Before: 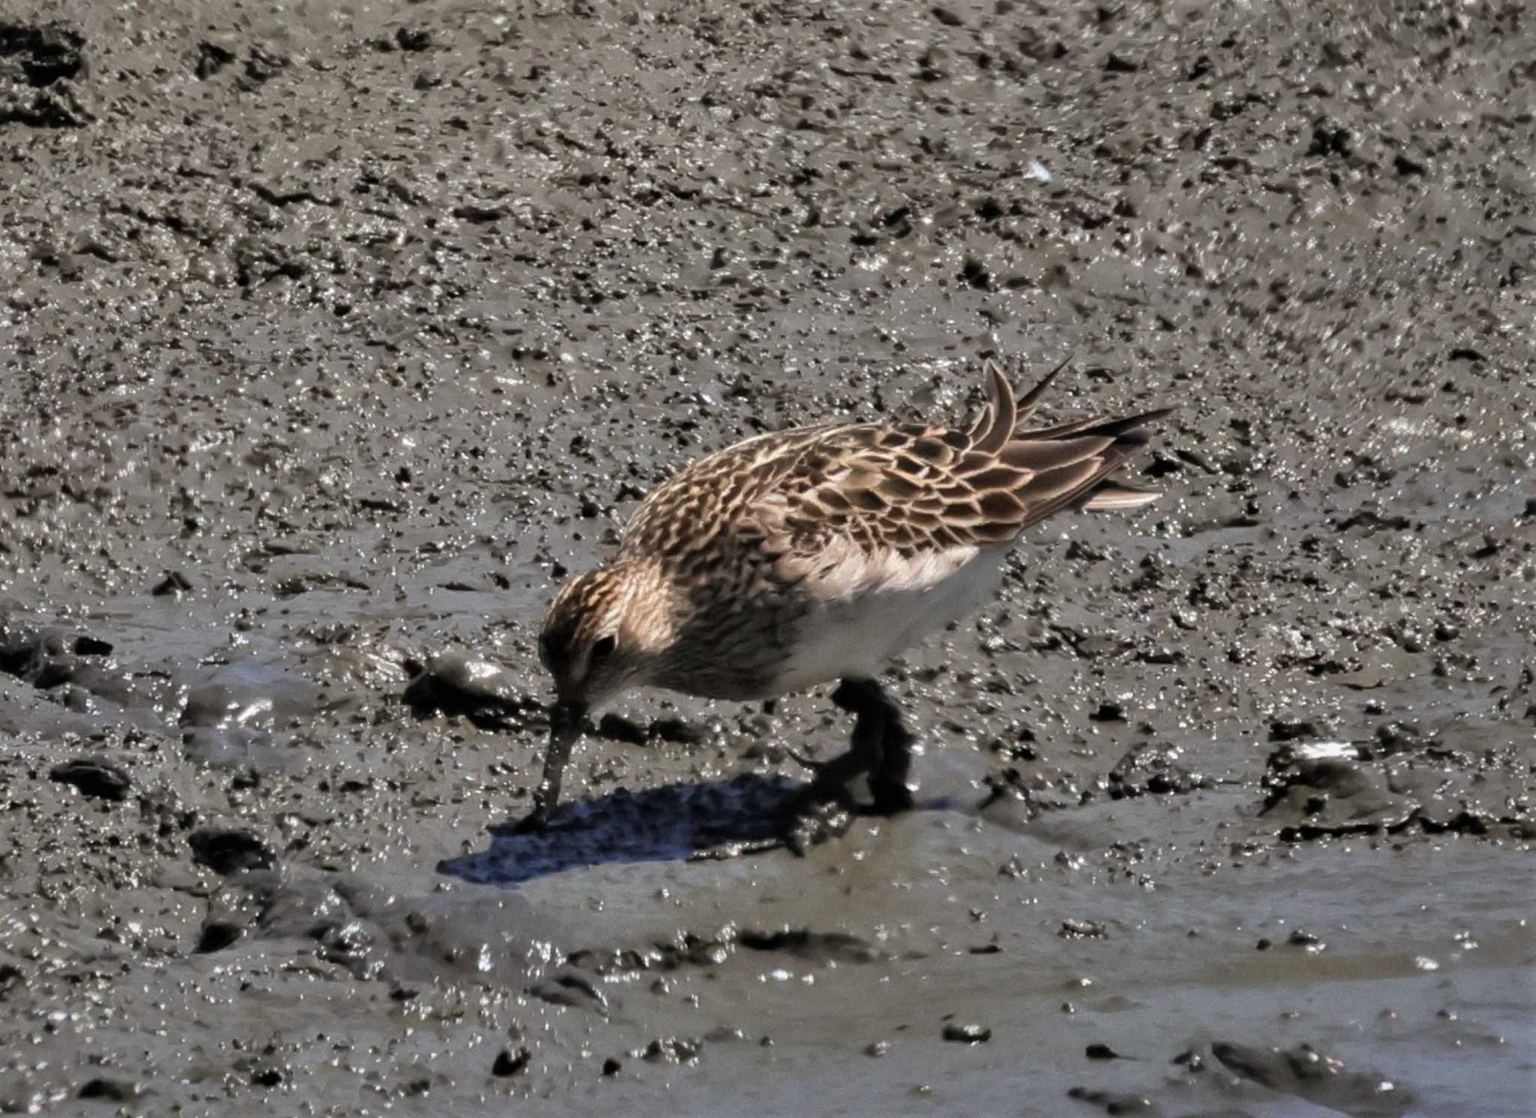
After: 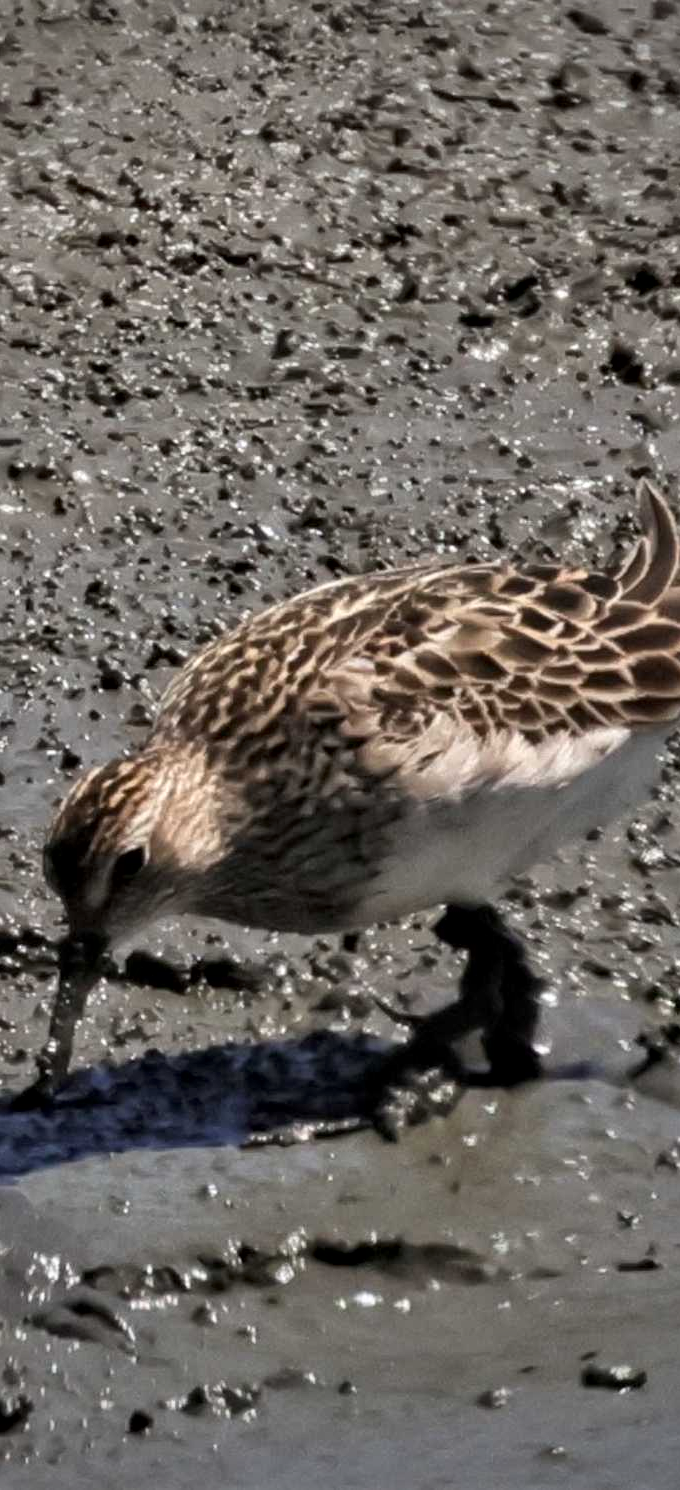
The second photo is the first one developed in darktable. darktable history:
crop: left 33.005%, right 33.762%
vignetting: fall-off radius 60.82%
local contrast: mode bilateral grid, contrast 29, coarseness 25, midtone range 0.2
